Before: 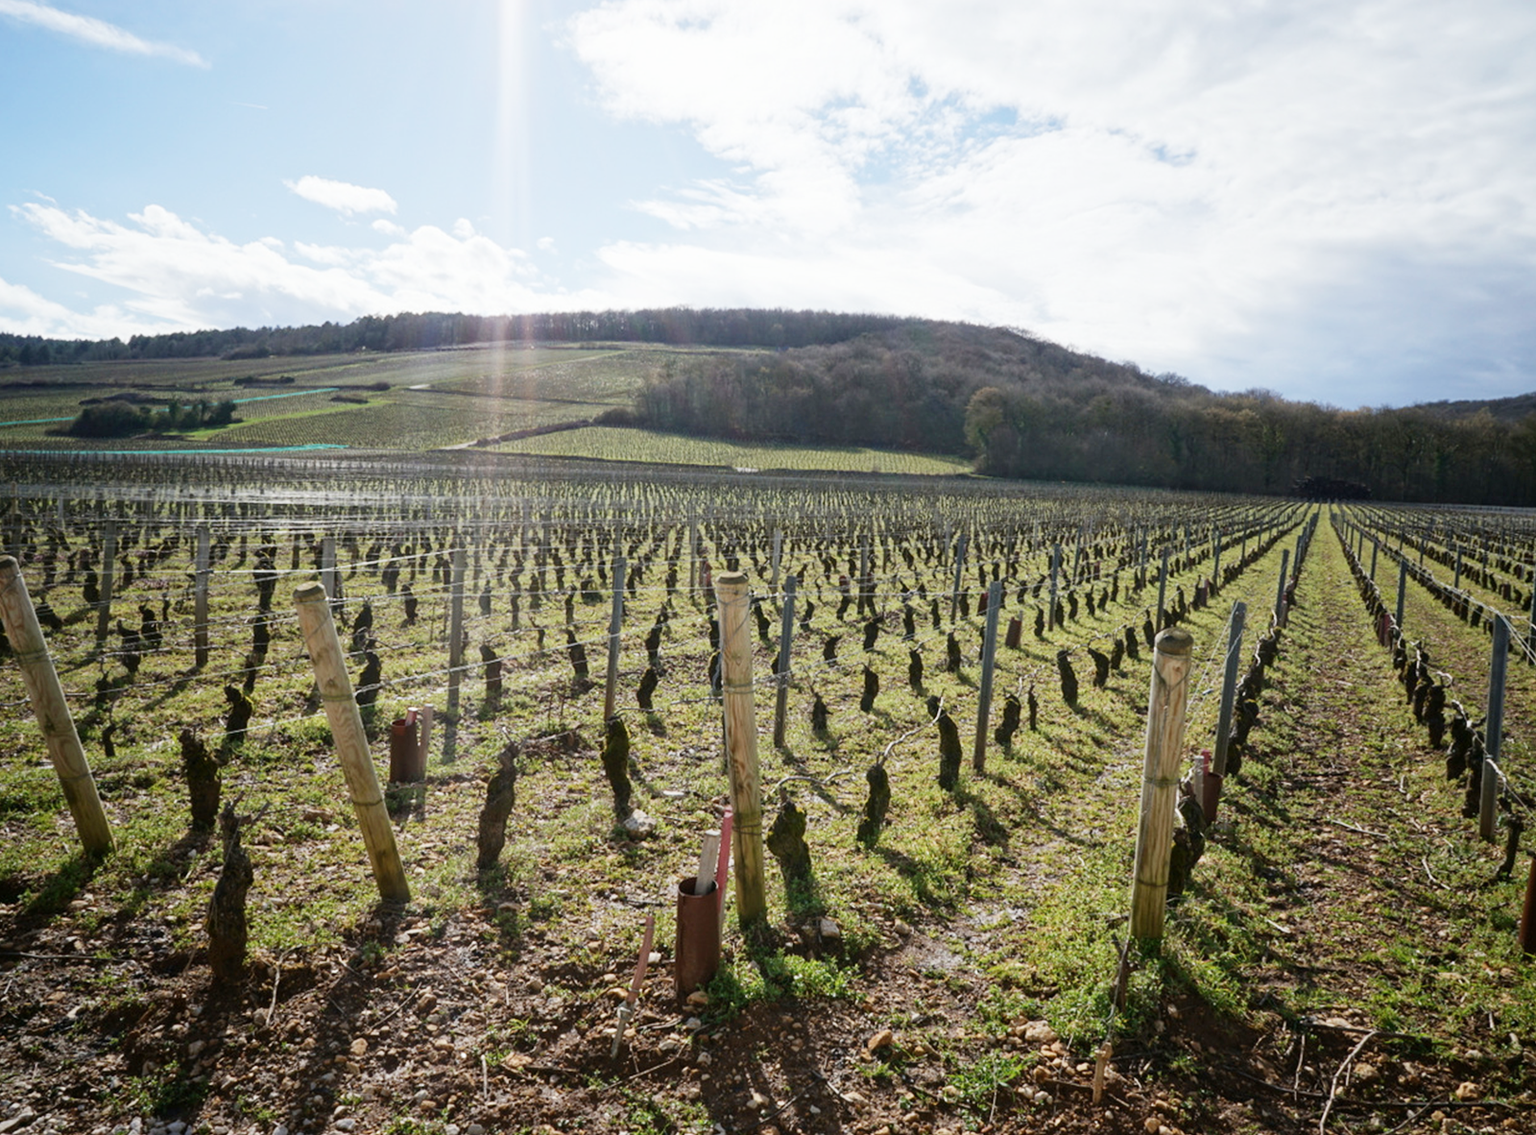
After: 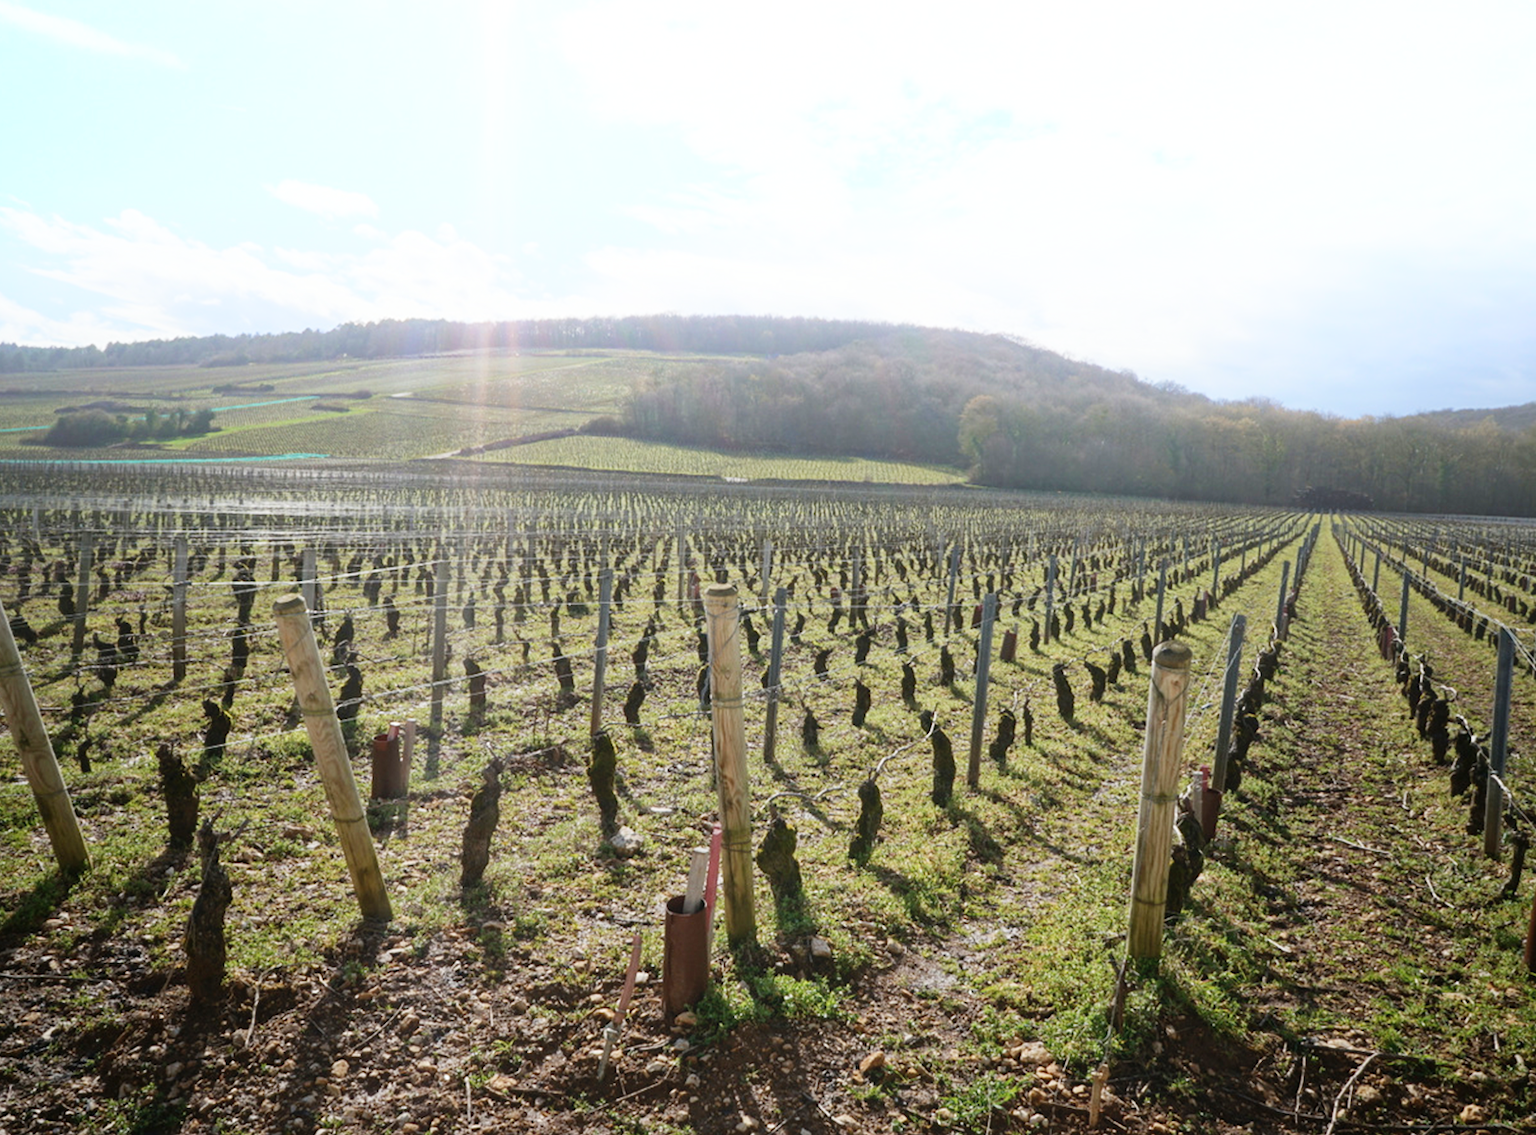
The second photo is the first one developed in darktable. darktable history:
bloom: size 38%, threshold 95%, strength 30%
contrast brightness saturation: saturation -0.04
crop: left 1.743%, right 0.268%, bottom 2.011%
